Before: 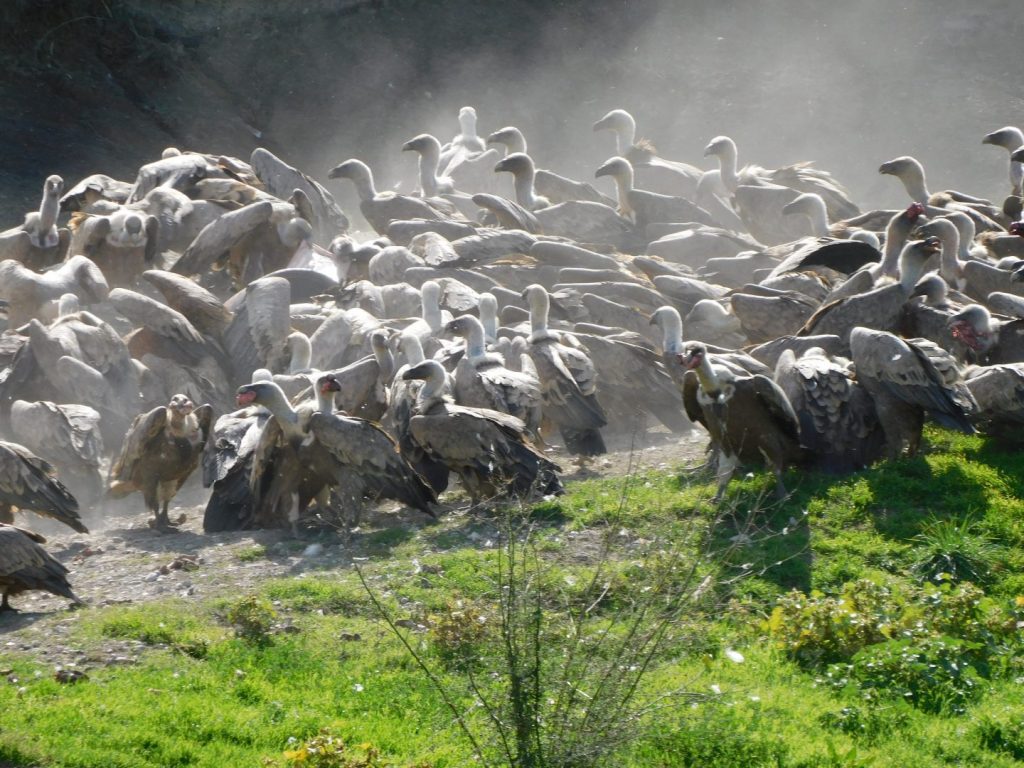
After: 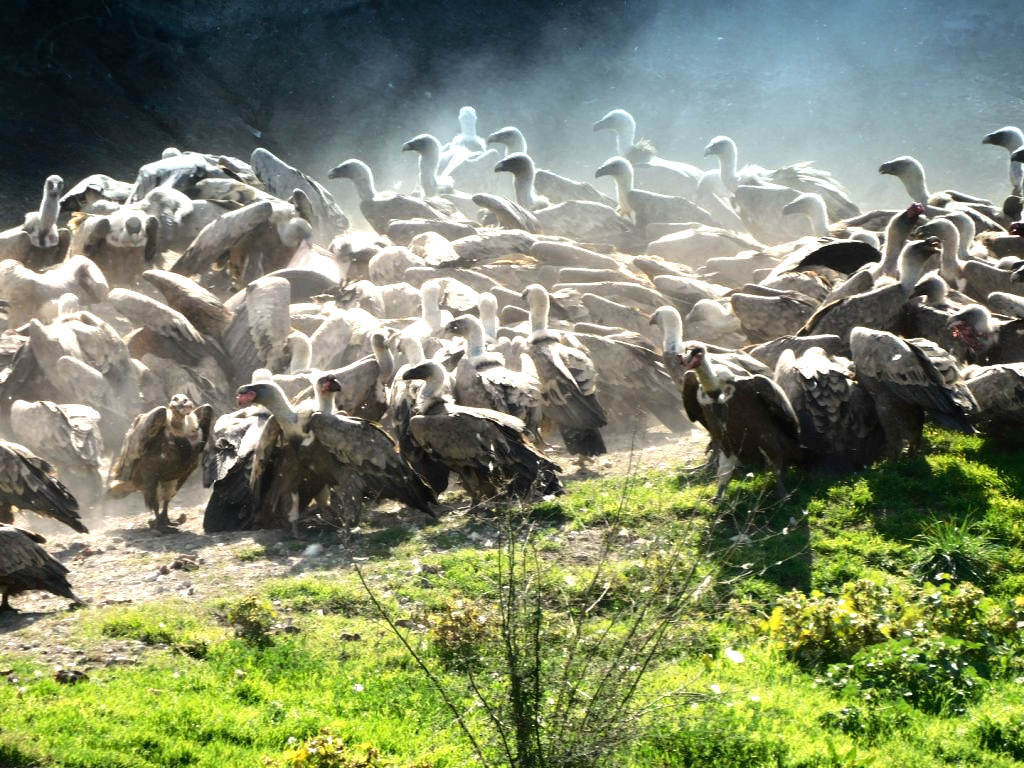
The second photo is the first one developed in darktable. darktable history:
white balance: red 1.045, blue 0.932
tone equalizer: -8 EV -1.08 EV, -7 EV -1.01 EV, -6 EV -0.867 EV, -5 EV -0.578 EV, -3 EV 0.578 EV, -2 EV 0.867 EV, -1 EV 1.01 EV, +0 EV 1.08 EV, edges refinement/feathering 500, mask exposure compensation -1.57 EV, preserve details no
graduated density: density 2.02 EV, hardness 44%, rotation 0.374°, offset 8.21, hue 208.8°, saturation 97%
